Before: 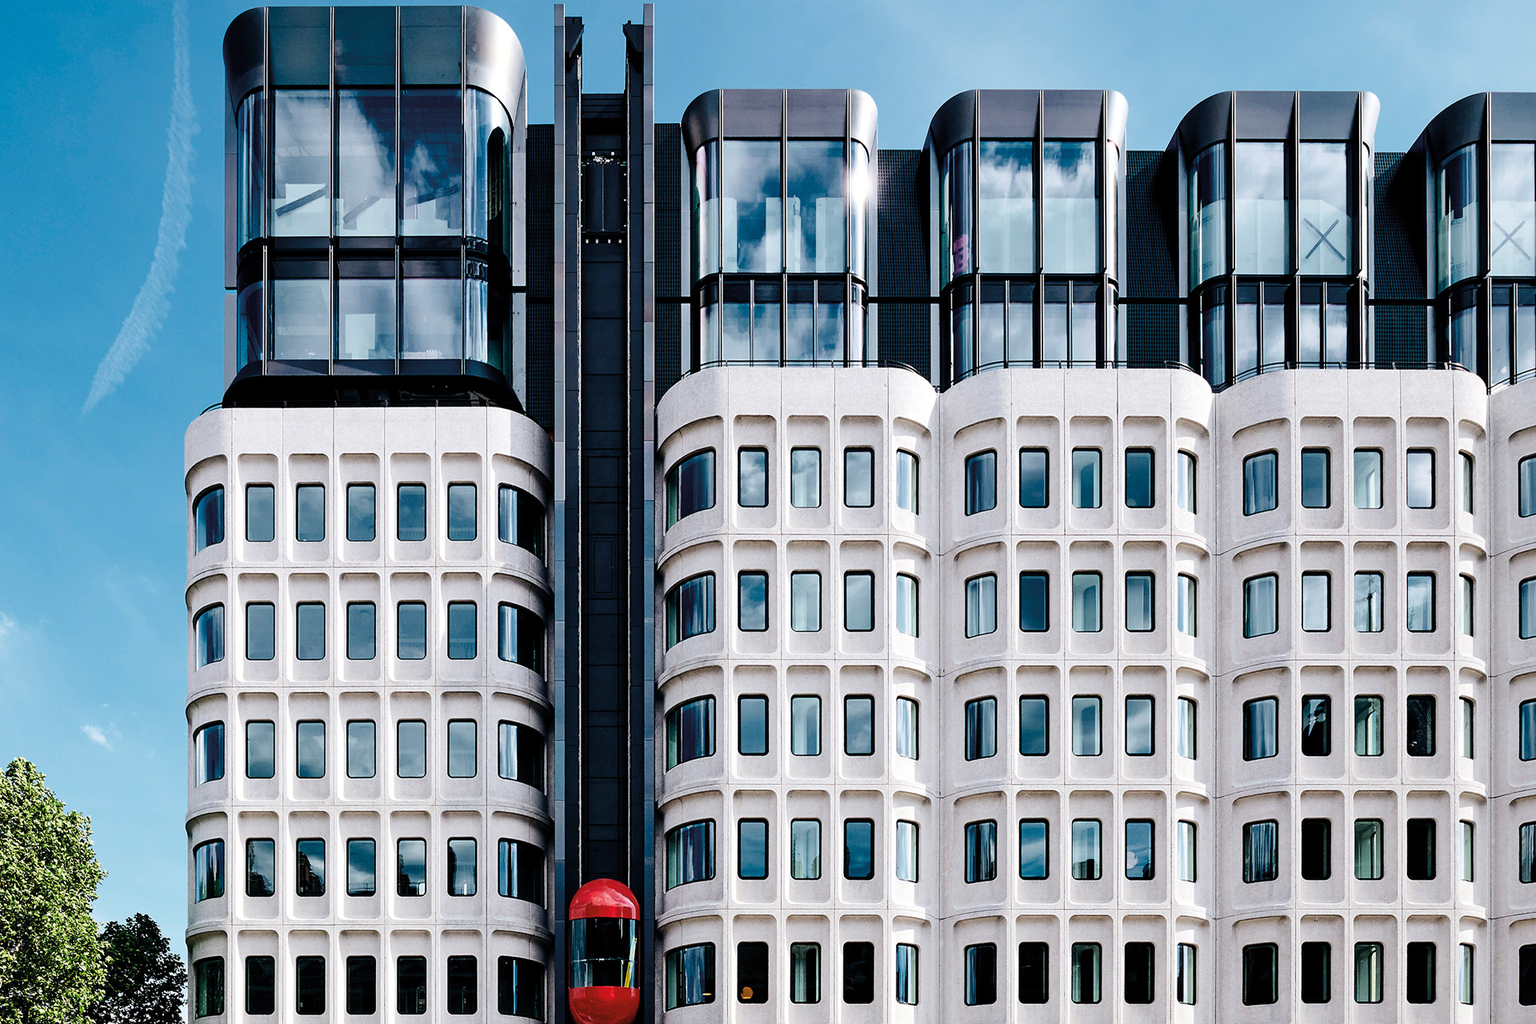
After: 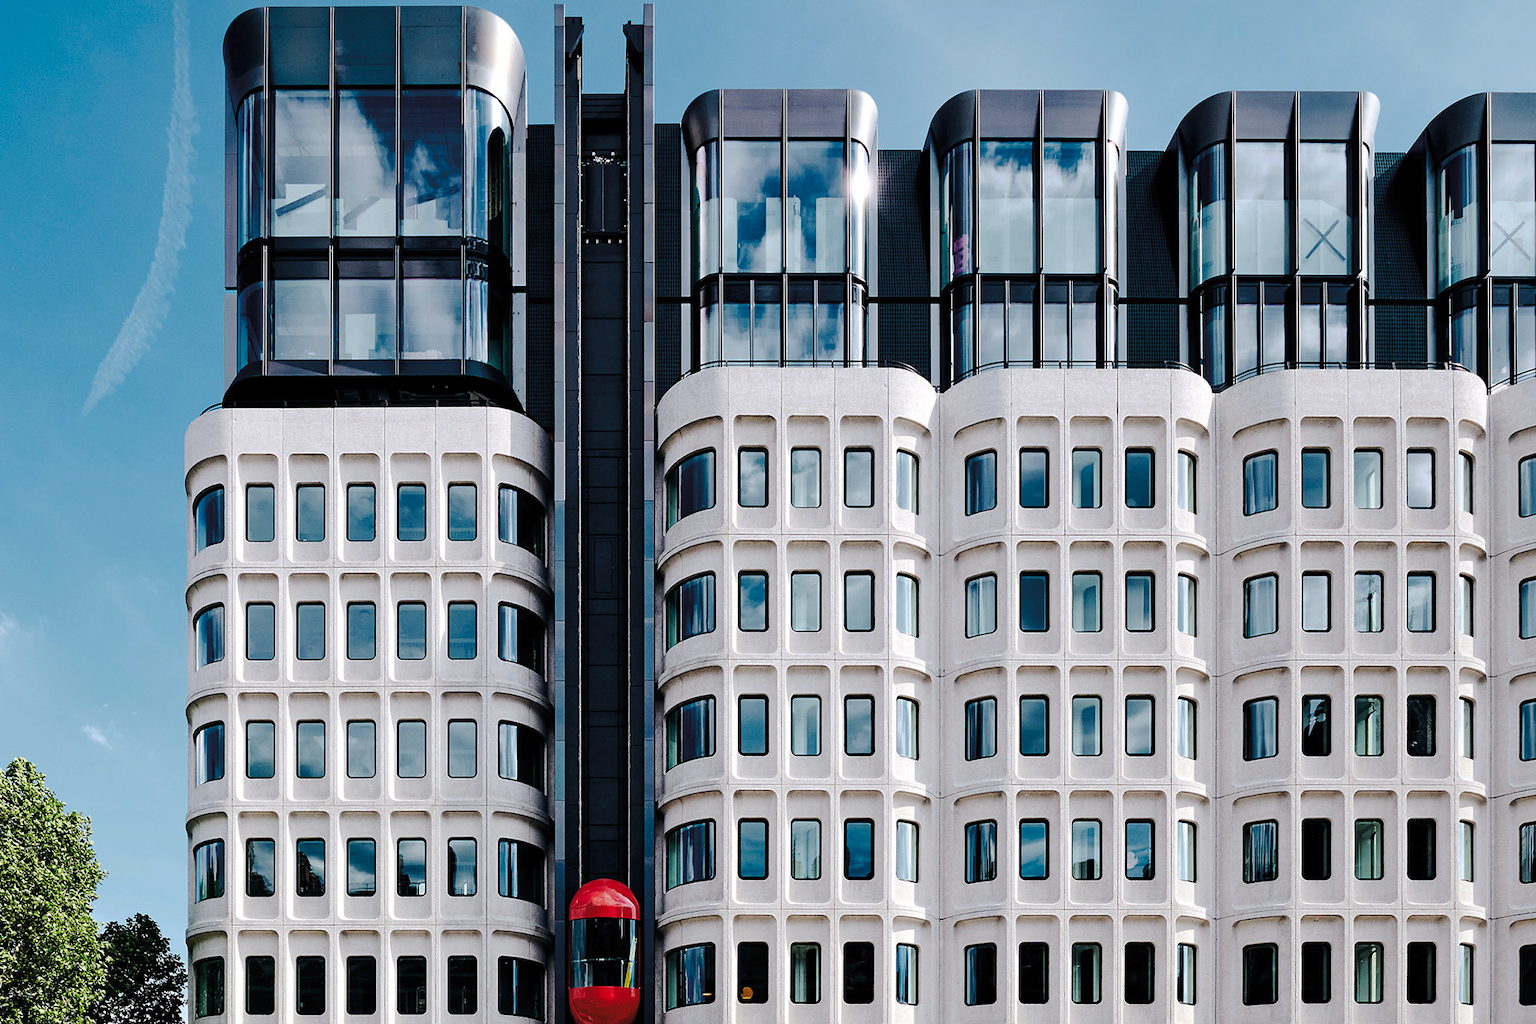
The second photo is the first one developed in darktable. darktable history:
tone curve: curves: ch0 [(0, 0) (0.003, 0.01) (0.011, 0.014) (0.025, 0.029) (0.044, 0.051) (0.069, 0.072) (0.1, 0.097) (0.136, 0.123) (0.177, 0.16) (0.224, 0.2) (0.277, 0.248) (0.335, 0.305) (0.399, 0.37) (0.468, 0.454) (0.543, 0.534) (0.623, 0.609) (0.709, 0.681) (0.801, 0.752) (0.898, 0.841) (1, 1)], preserve colors none
